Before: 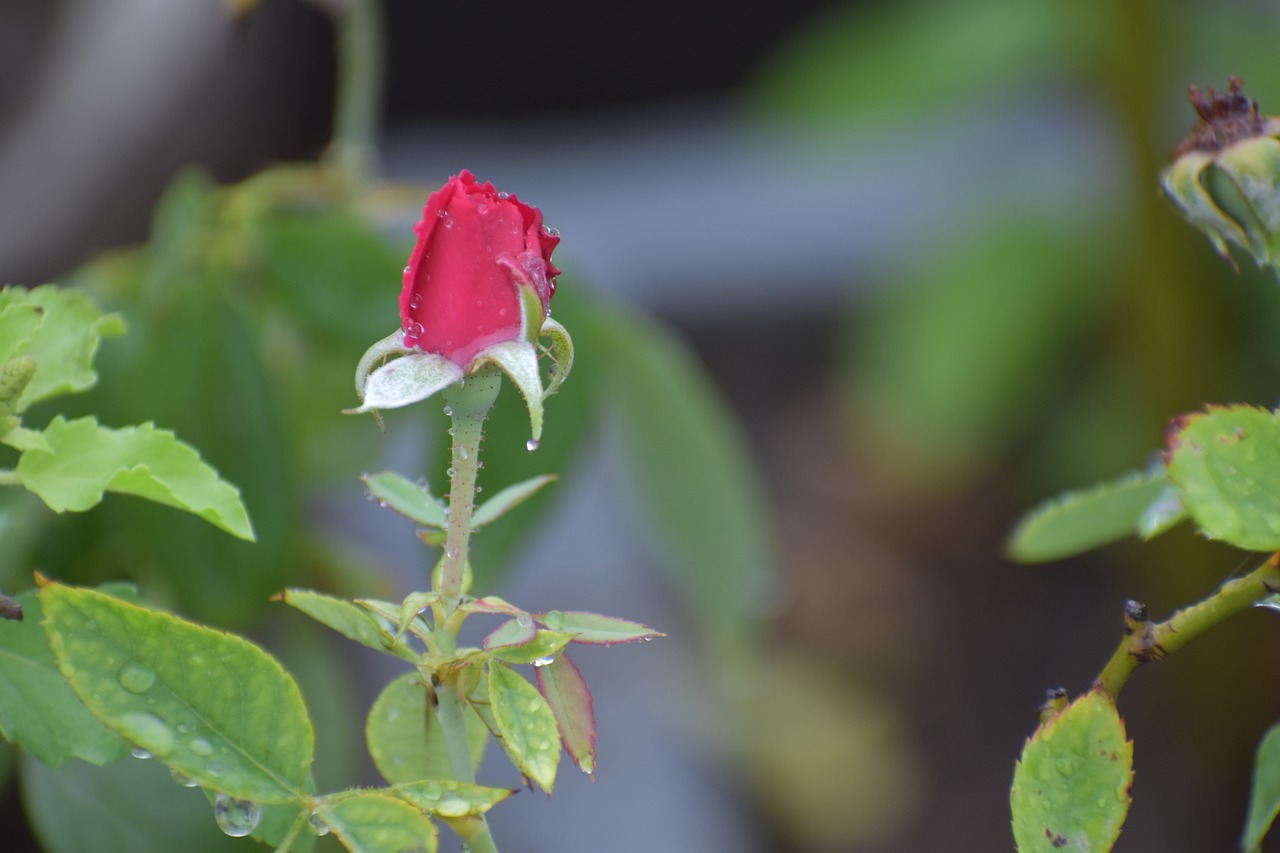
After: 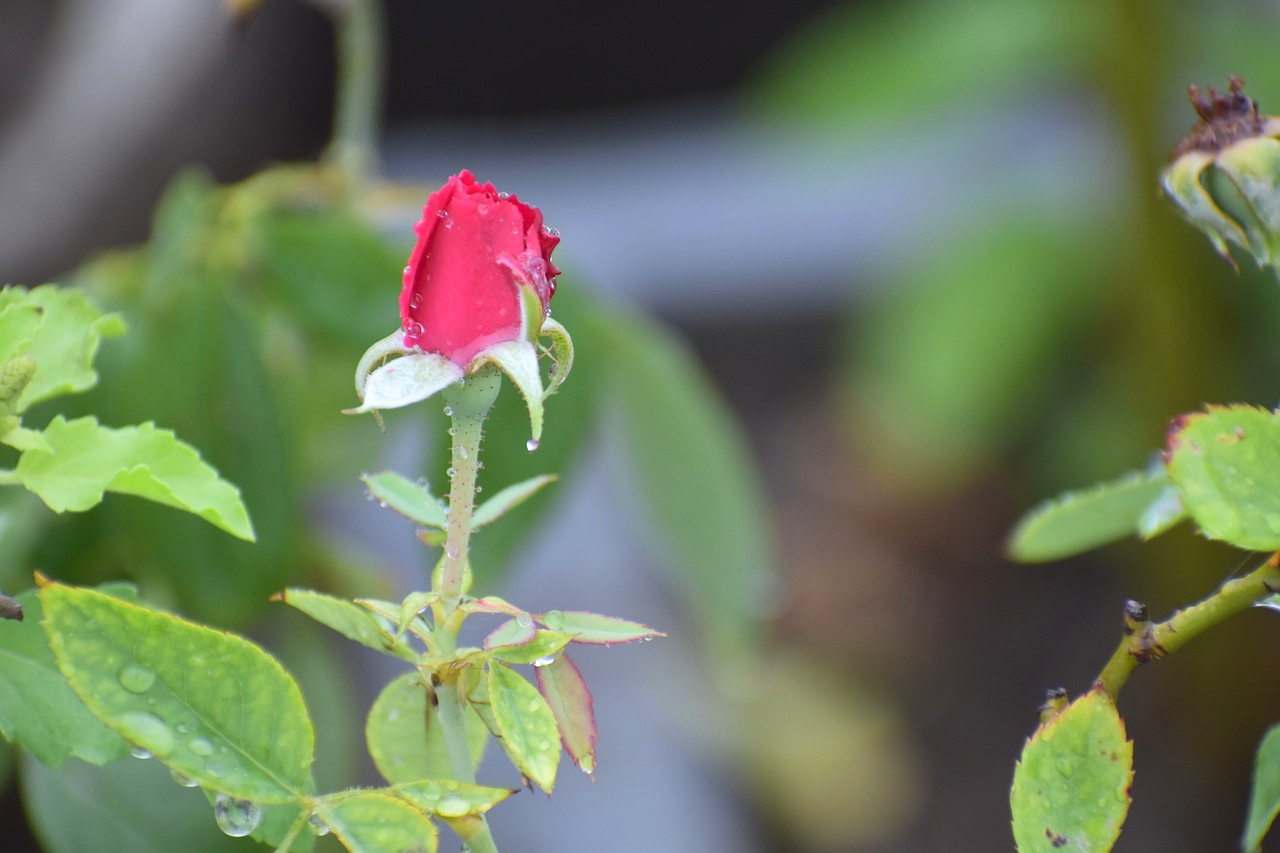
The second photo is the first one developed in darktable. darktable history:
contrast brightness saturation: contrast 0.197, brightness 0.15, saturation 0.144
